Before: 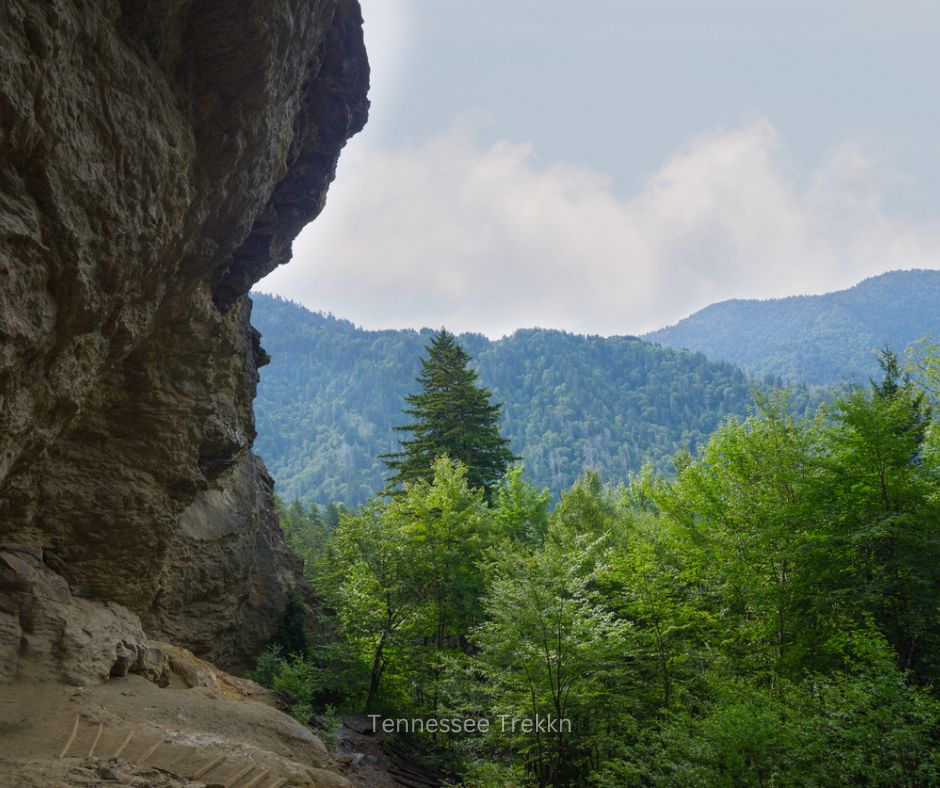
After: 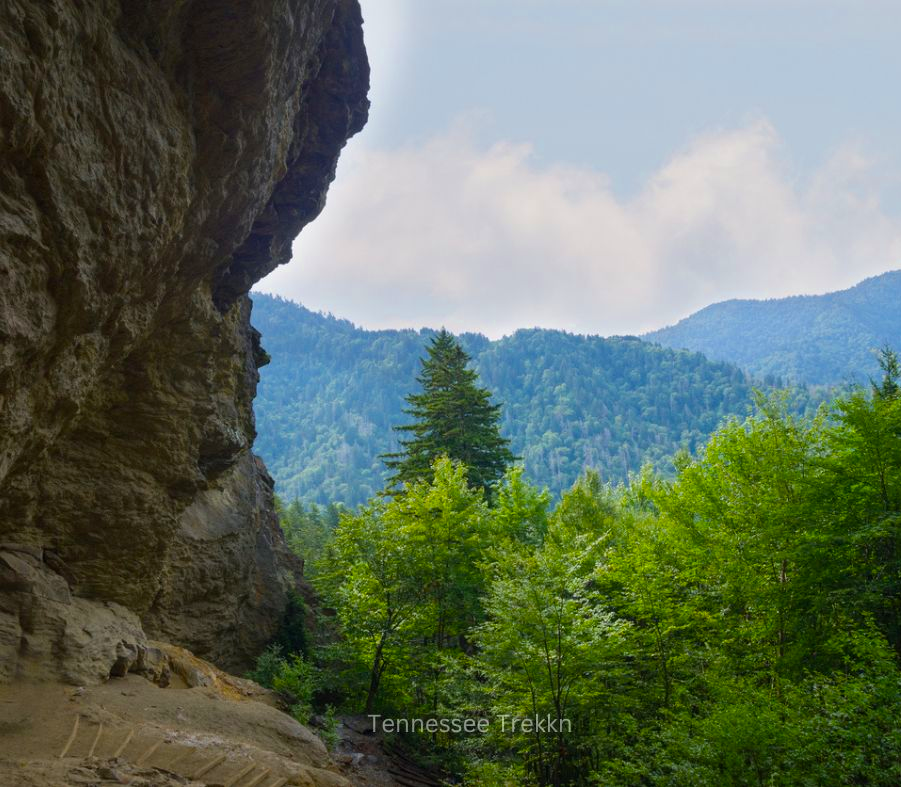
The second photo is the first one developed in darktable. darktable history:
crop: right 4.126%, bottom 0.031%
color balance rgb: perceptual saturation grading › global saturation 25%, global vibrance 20%
color zones: curves: ch0 [(0.25, 0.5) (0.463, 0.627) (0.484, 0.637) (0.75, 0.5)]
